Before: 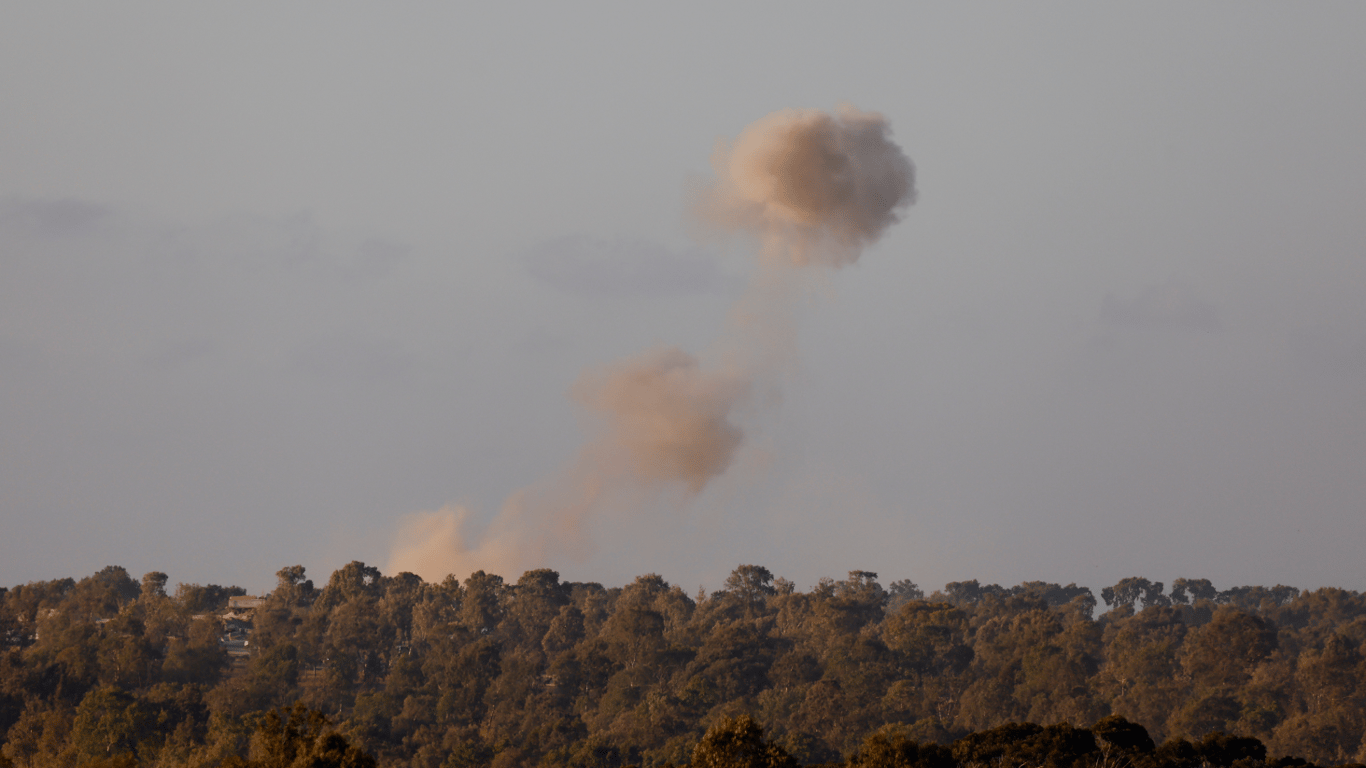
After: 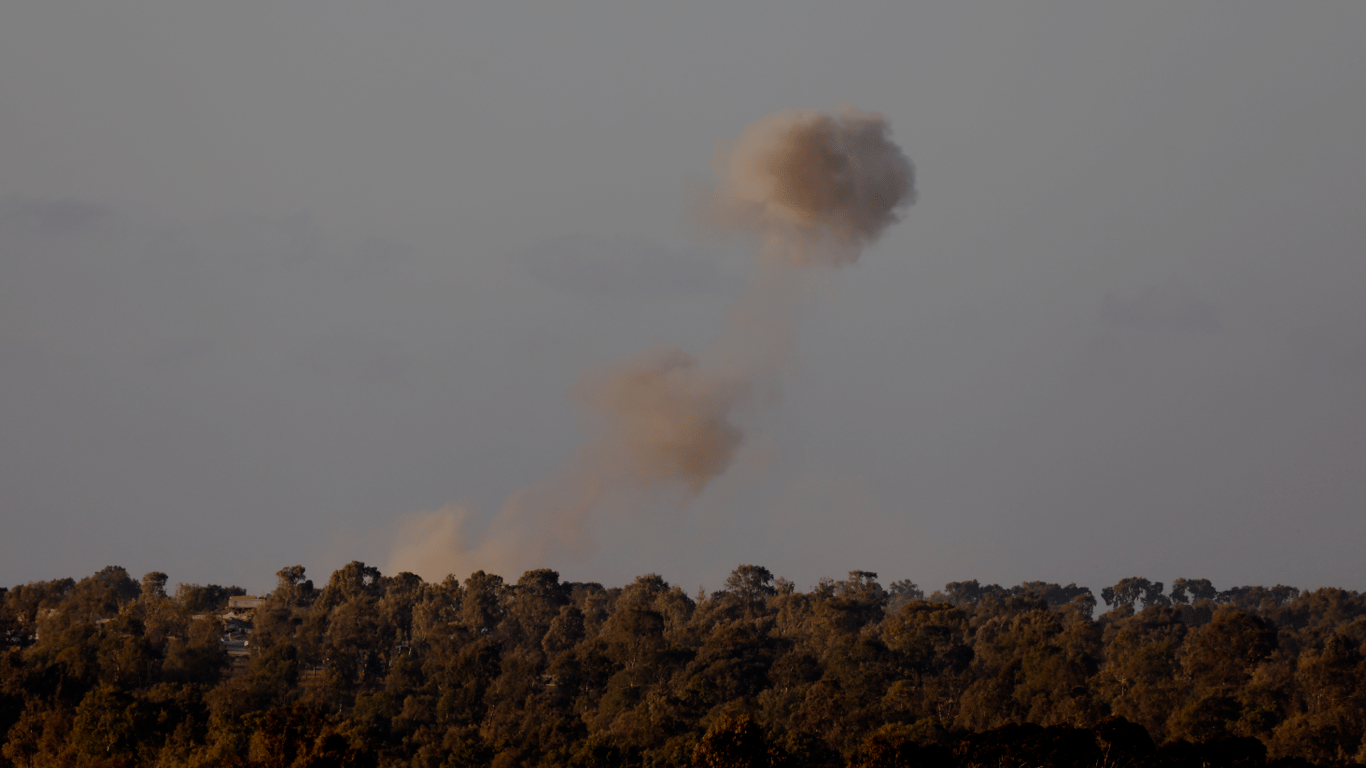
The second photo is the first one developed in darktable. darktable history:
filmic rgb: middle gray luminance 30%, black relative exposure -9 EV, white relative exposure 7 EV, threshold 6 EV, target black luminance 0%, hardness 2.94, latitude 2.04%, contrast 0.963, highlights saturation mix 5%, shadows ↔ highlights balance 12.16%, add noise in highlights 0, preserve chrominance no, color science v3 (2019), use custom middle-gray values true, iterations of high-quality reconstruction 0, contrast in highlights soft, enable highlight reconstruction true
